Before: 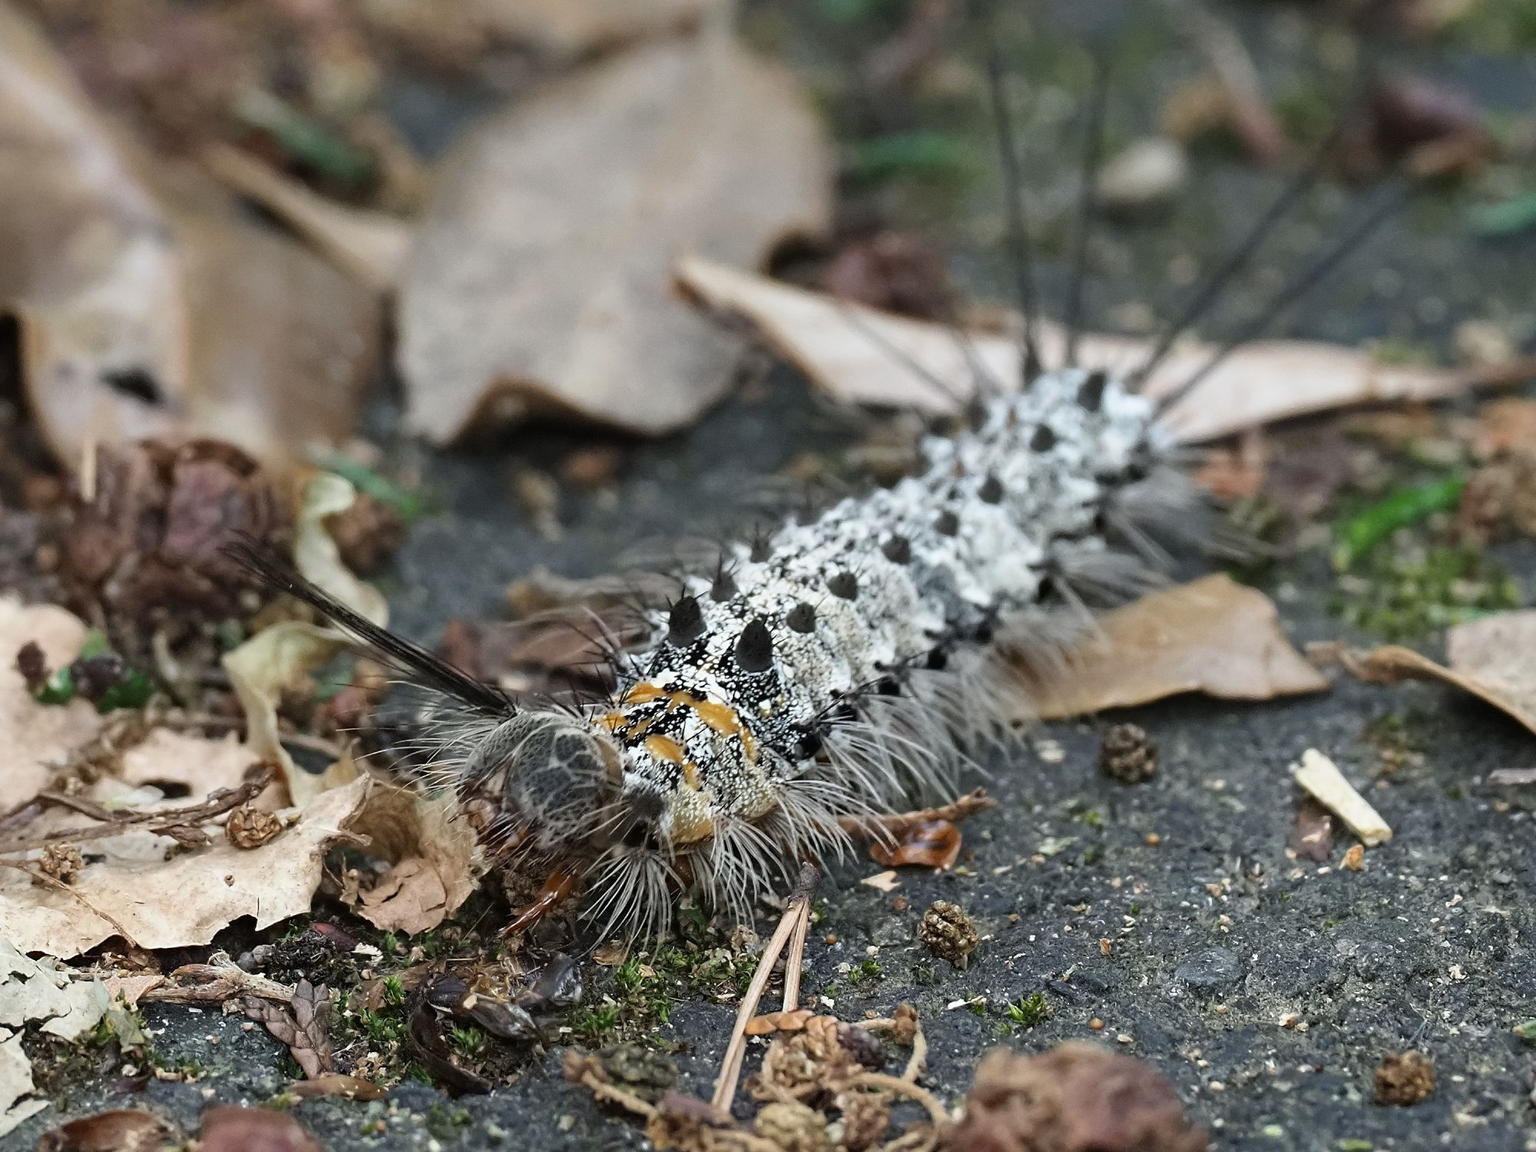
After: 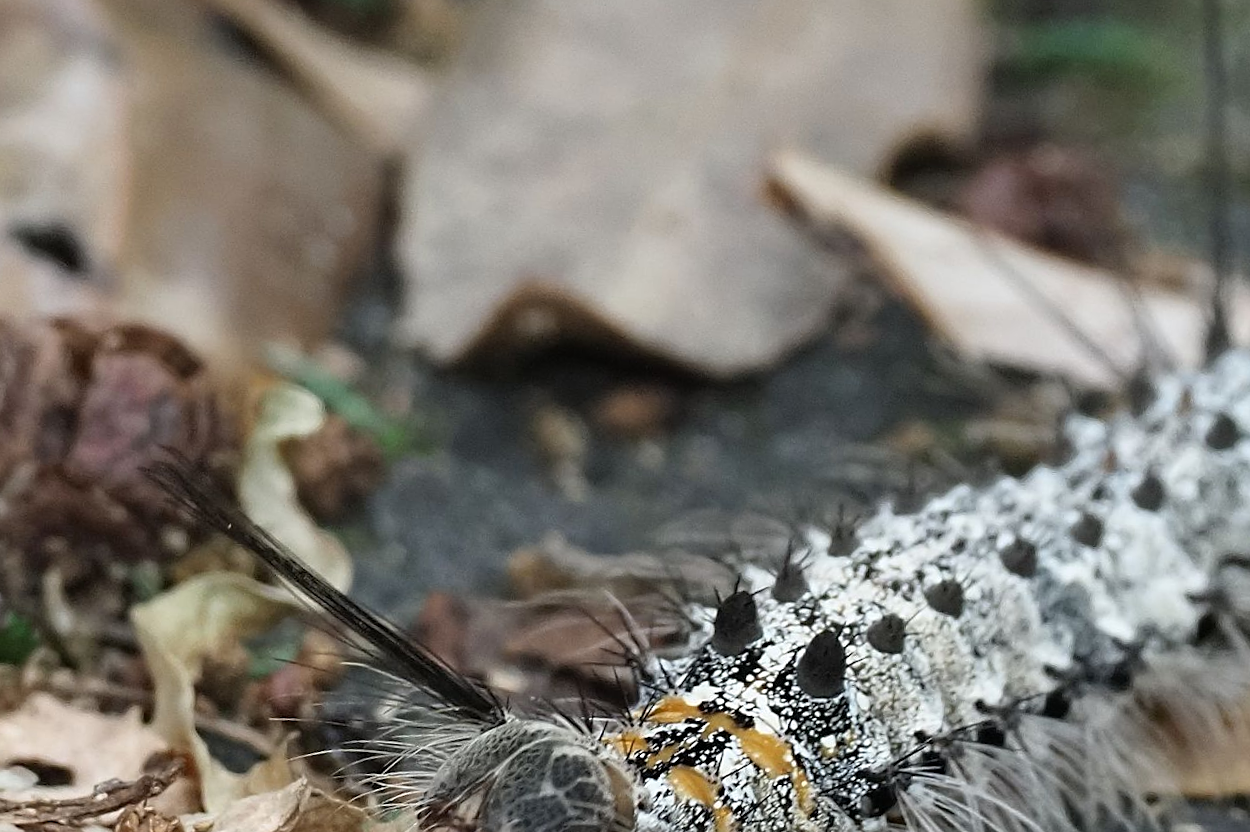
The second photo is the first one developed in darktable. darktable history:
sharpen: amount 0.208
crop and rotate: angle -5.71°, left 2.151%, top 6.805%, right 27.326%, bottom 30.597%
